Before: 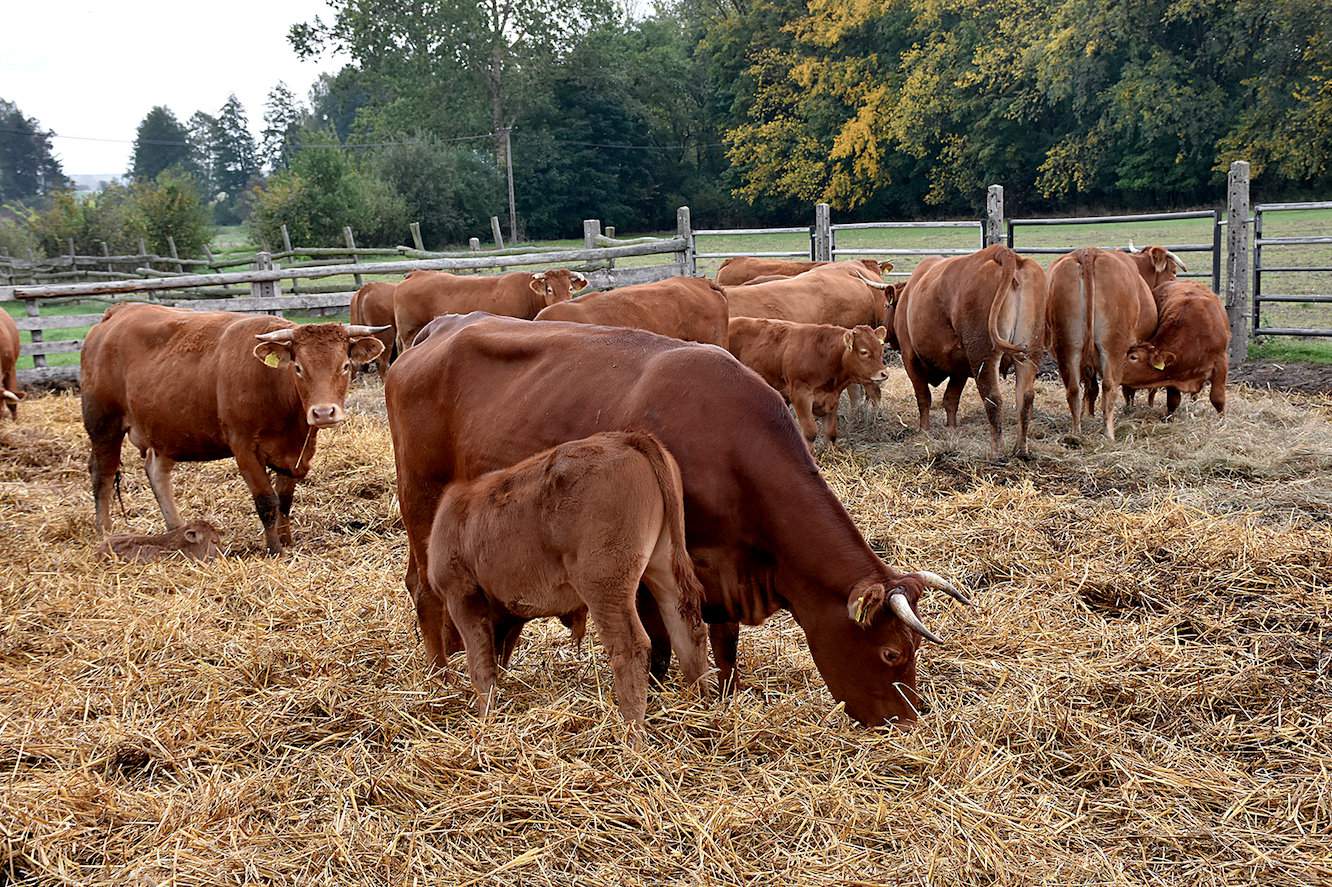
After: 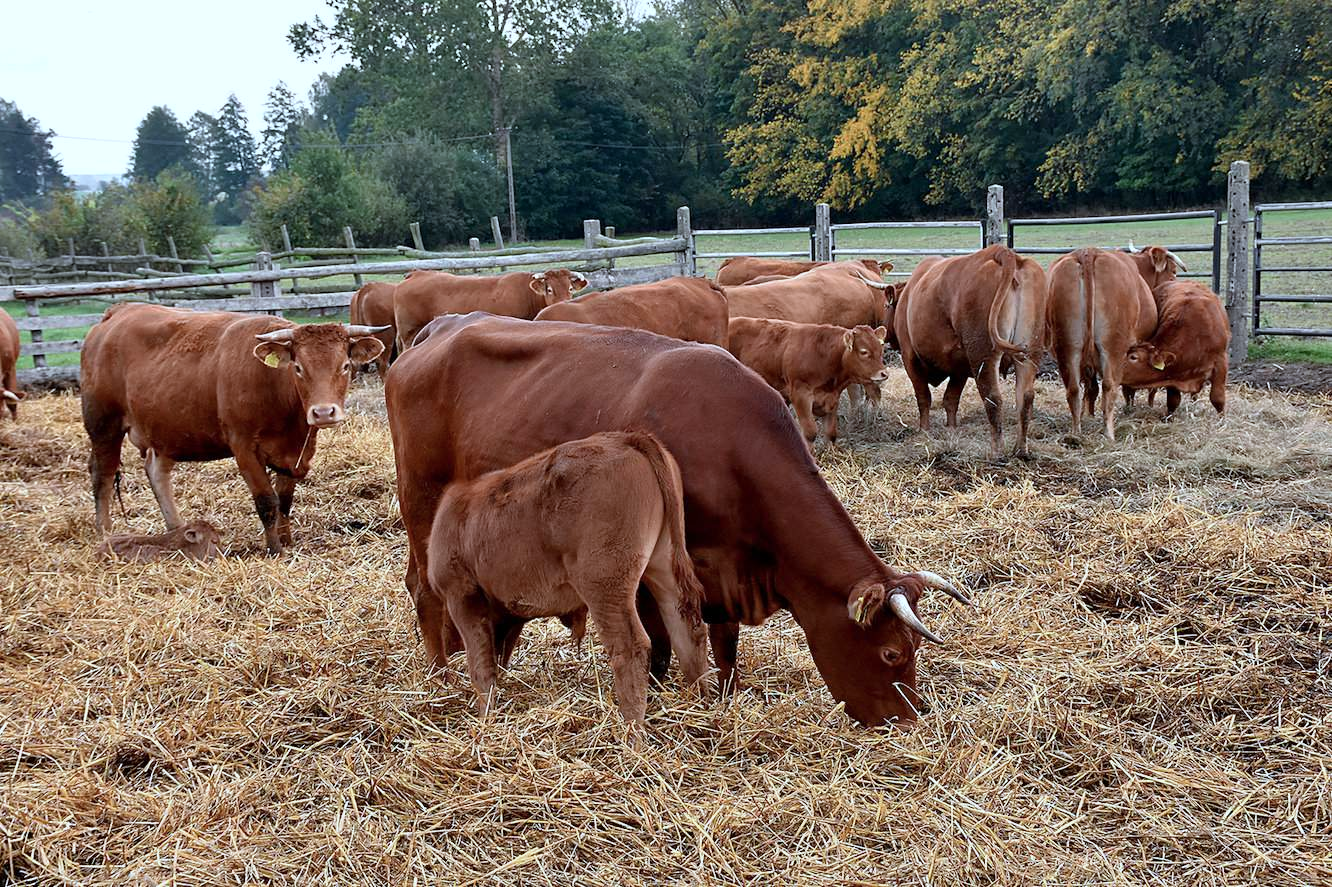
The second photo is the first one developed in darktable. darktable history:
color correction: highlights a* -4, highlights b* -10.83
